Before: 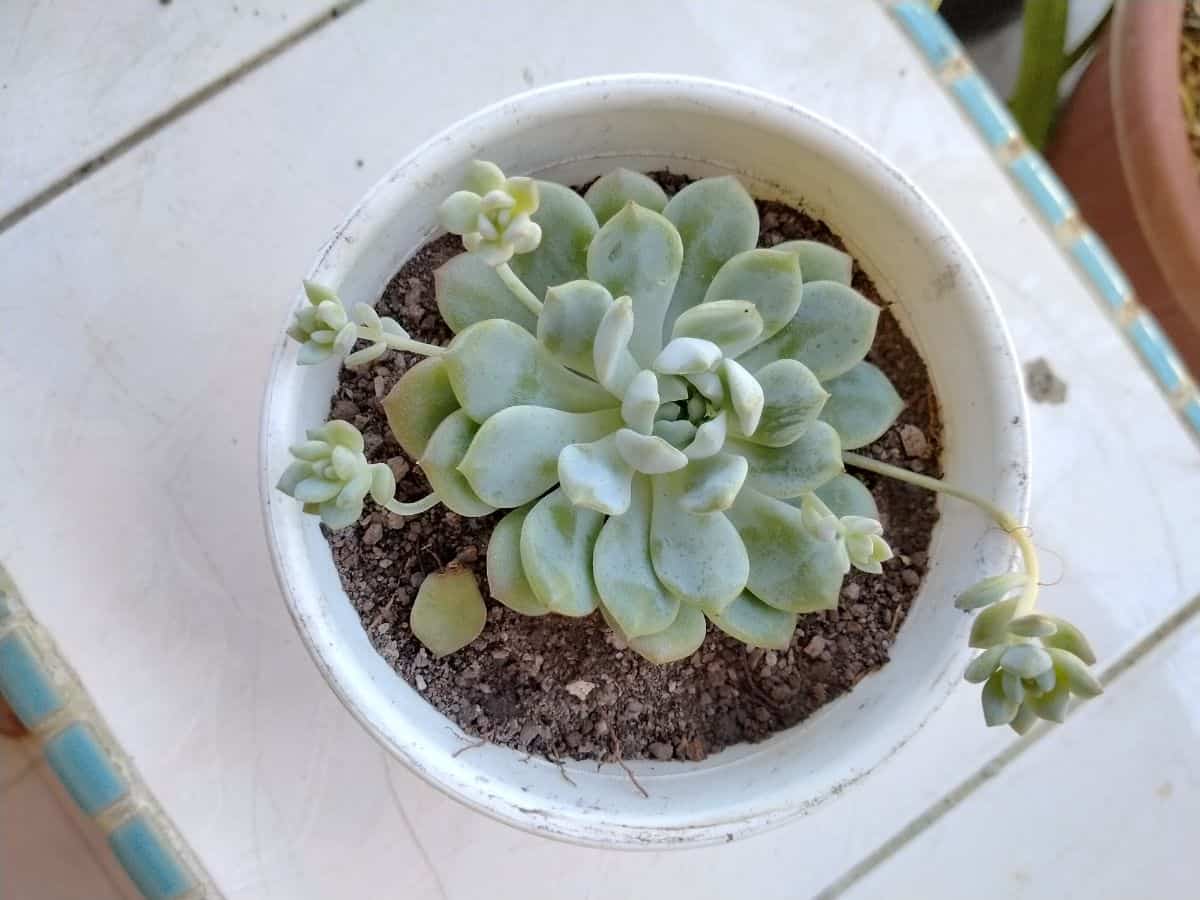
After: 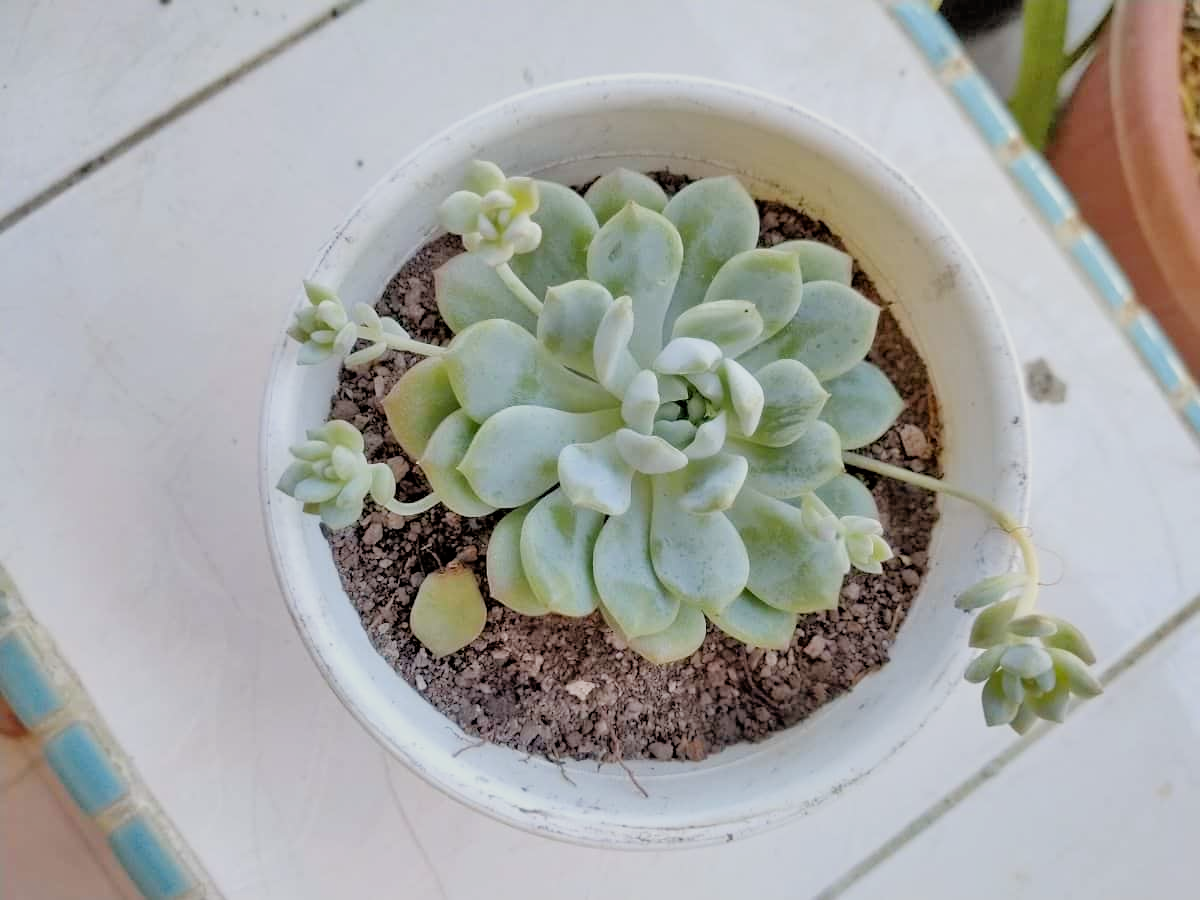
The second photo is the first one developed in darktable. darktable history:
filmic rgb: black relative exposure -7.65 EV, white relative exposure 4 EV, hardness 4.01, contrast 1.098, highlights saturation mix -28.6%
tone equalizer: -7 EV 0.157 EV, -6 EV 0.618 EV, -5 EV 1.16 EV, -4 EV 1.34 EV, -3 EV 1.16 EV, -2 EV 0.6 EV, -1 EV 0.147 EV
